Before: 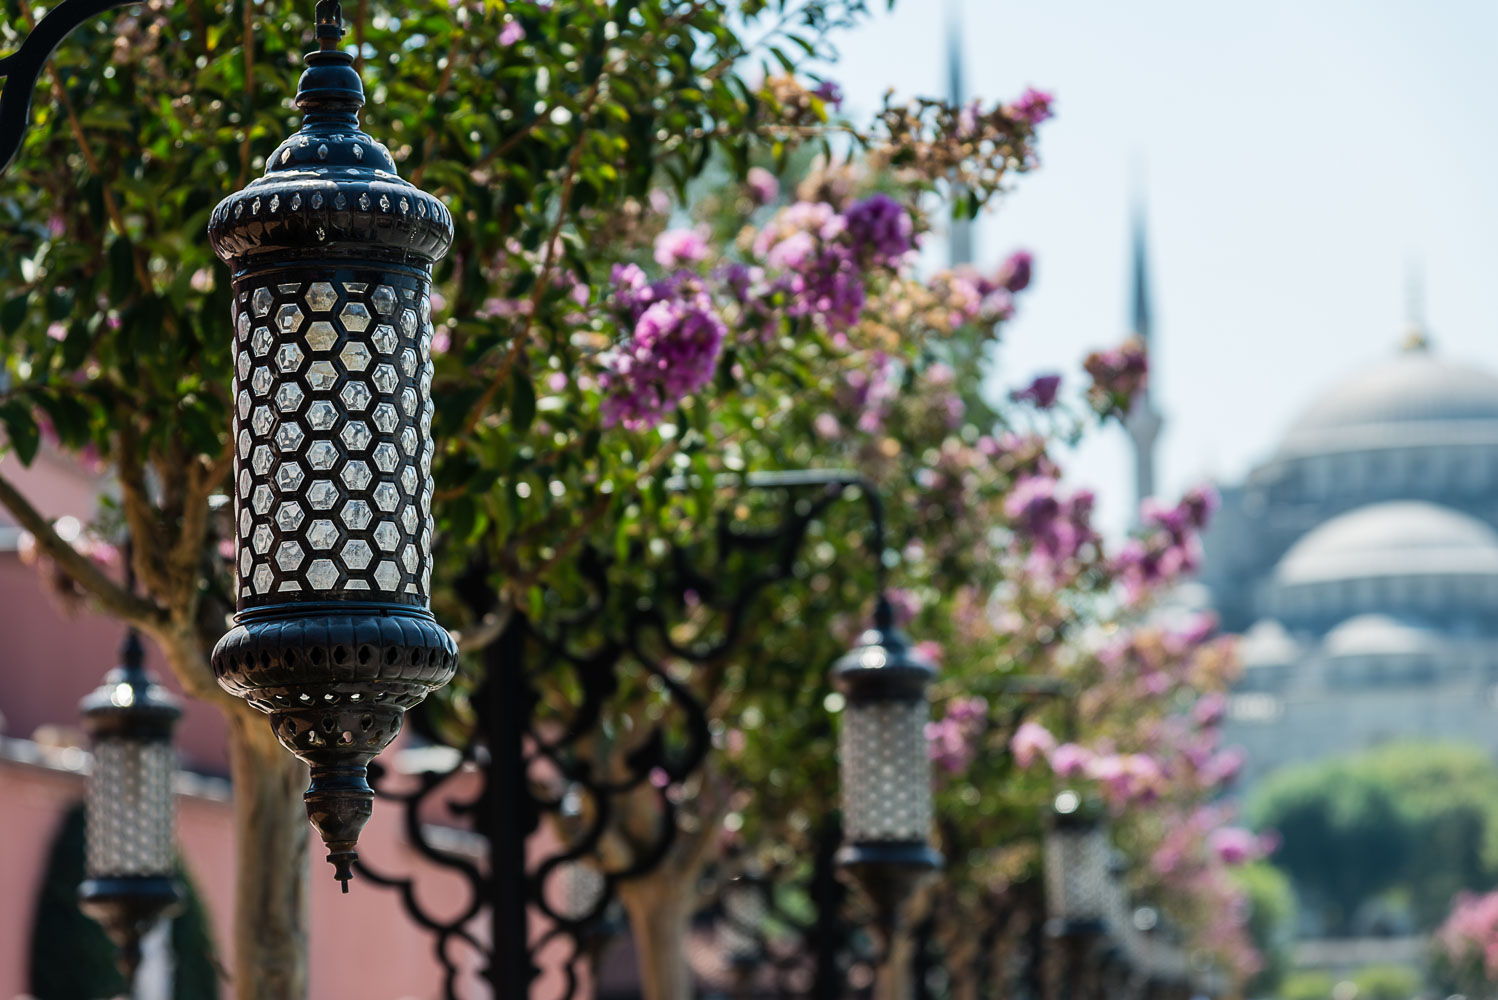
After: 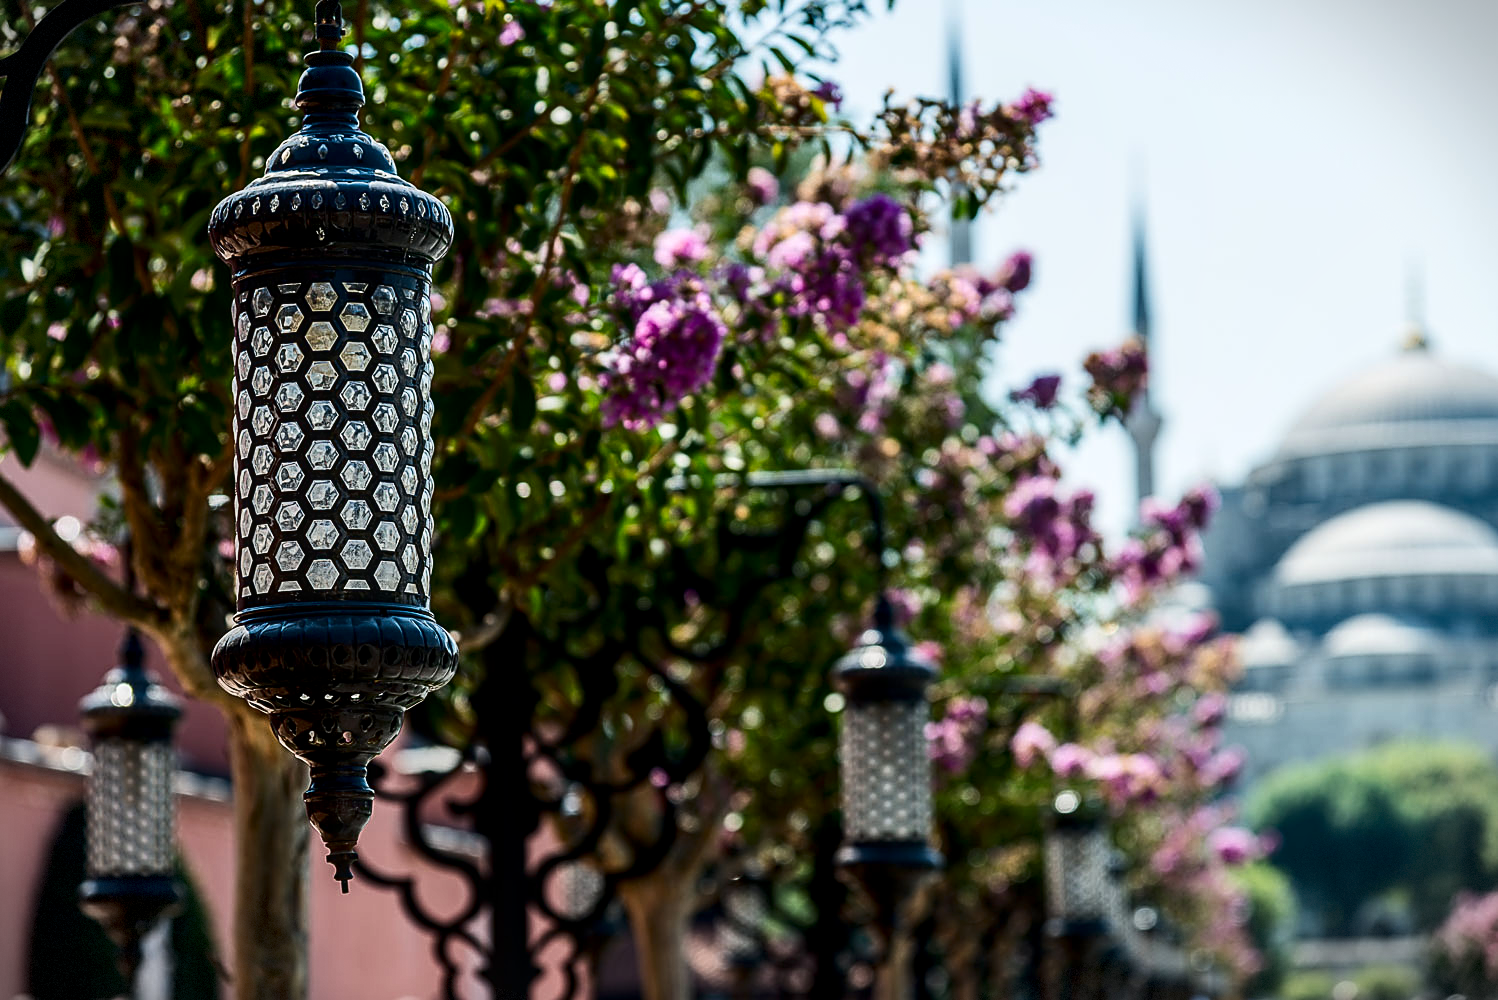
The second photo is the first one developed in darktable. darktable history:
local contrast: on, module defaults
vignetting: fall-off start 99.81%, width/height ratio 1.308, dithering 8-bit output, unbound false
contrast brightness saturation: contrast 0.204, brightness -0.106, saturation 0.103
sharpen: on, module defaults
